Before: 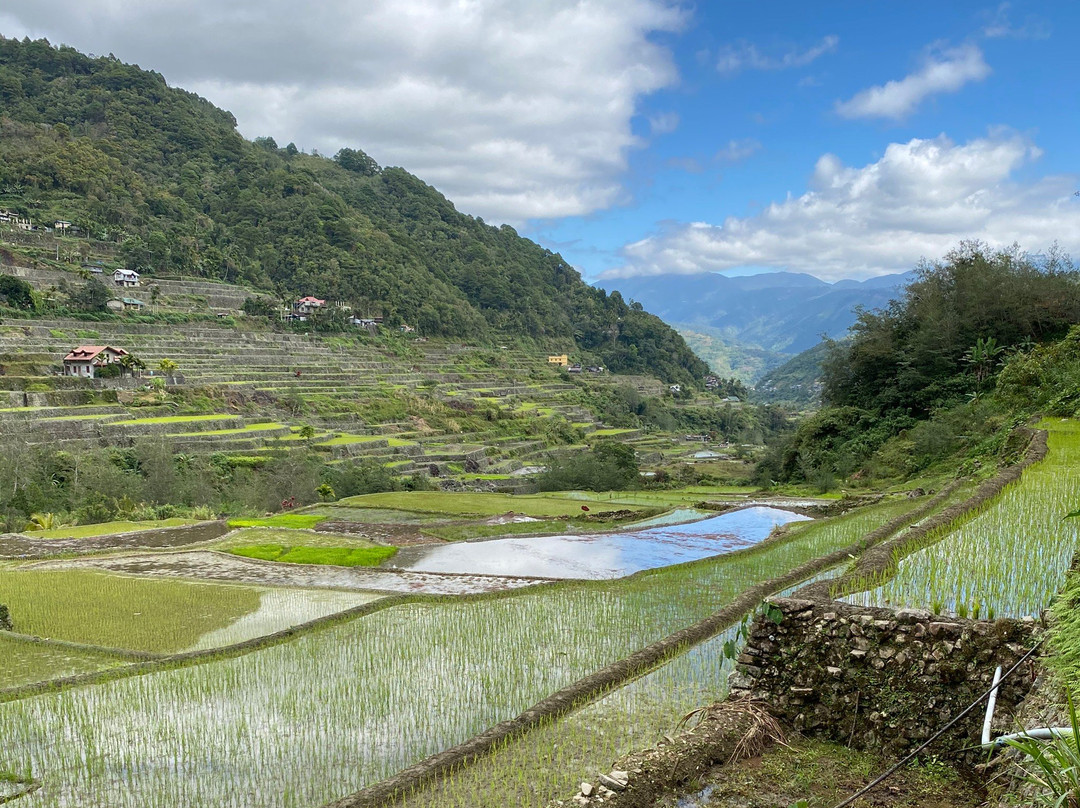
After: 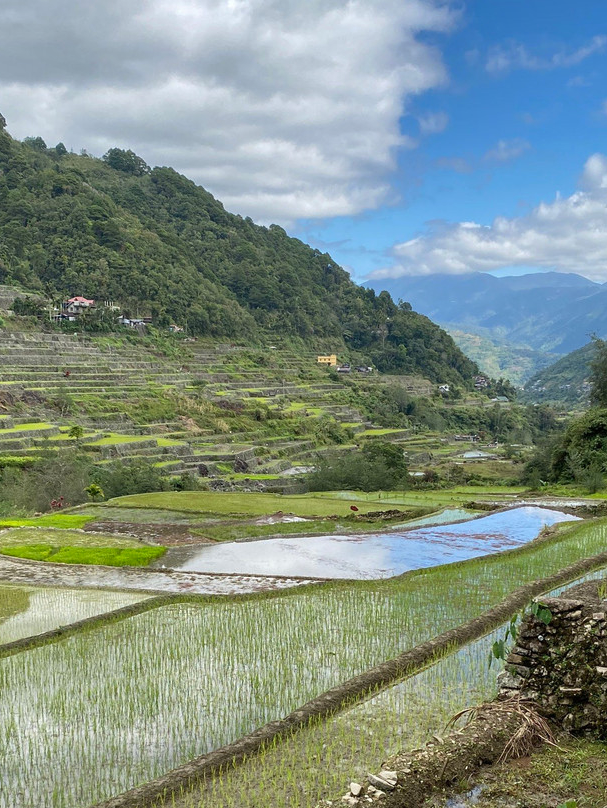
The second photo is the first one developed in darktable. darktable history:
shadows and highlights: shadows 59.73, soften with gaussian
crop: left 21.412%, right 22.332%
